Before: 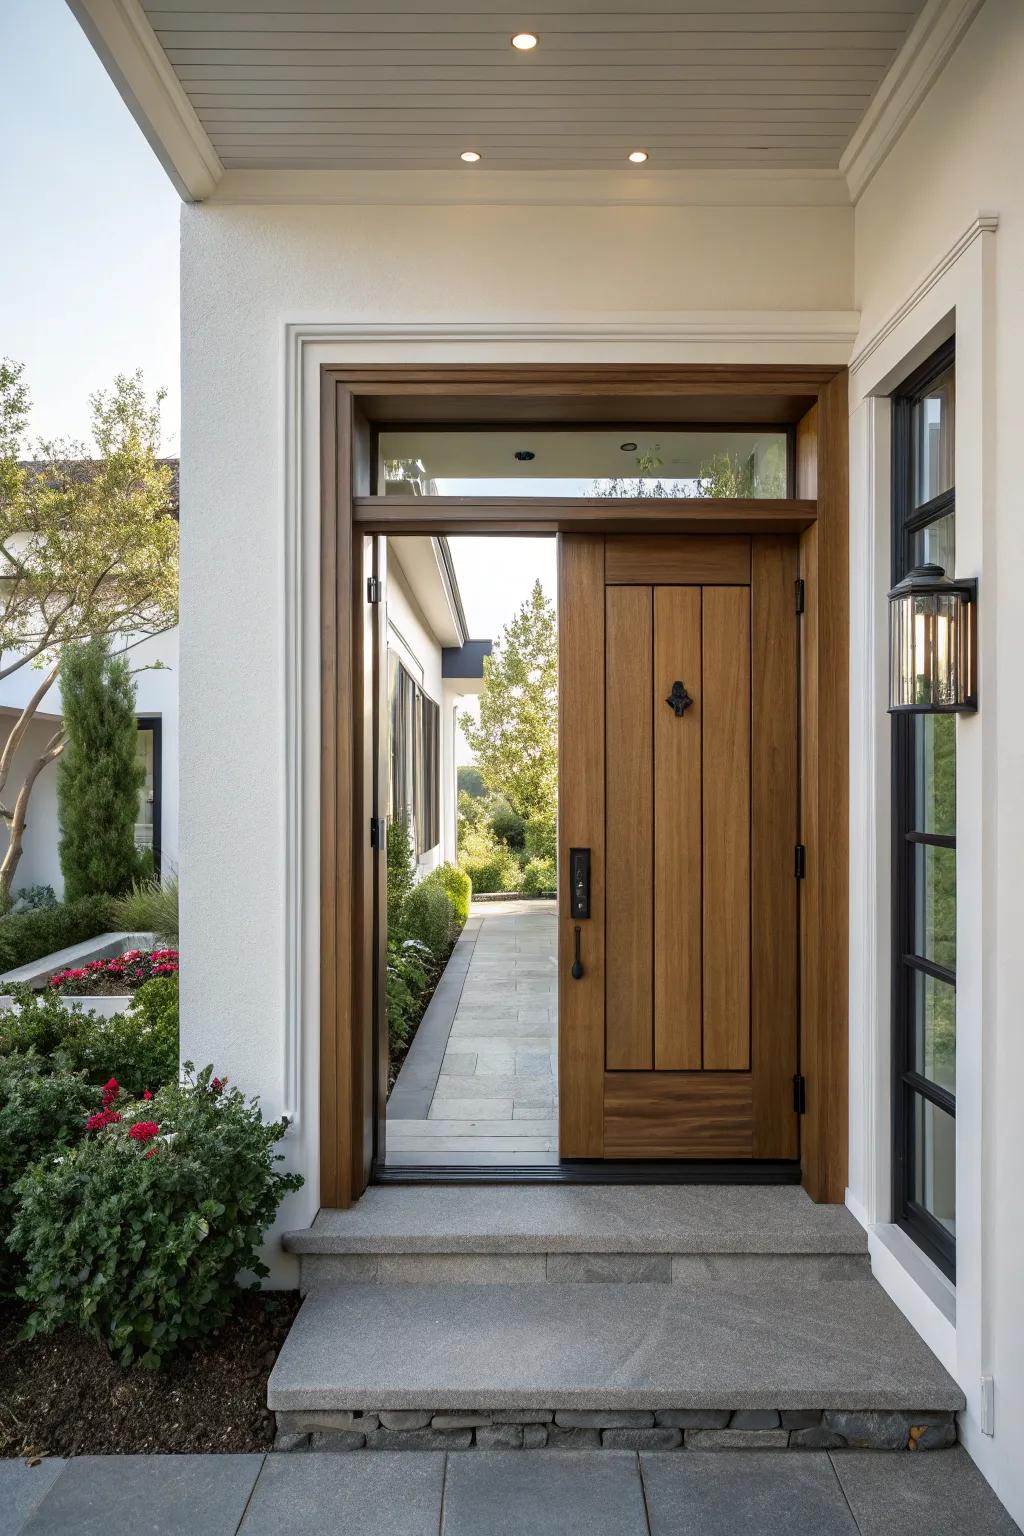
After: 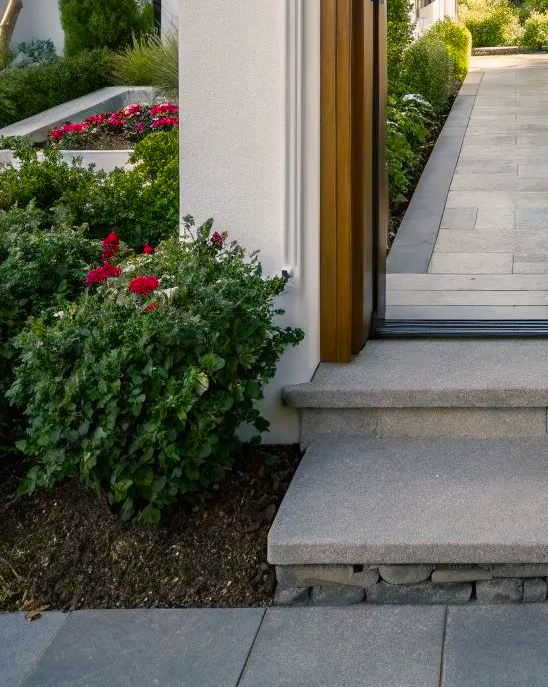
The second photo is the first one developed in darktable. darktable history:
color balance rgb: shadows lift › chroma 1.012%, shadows lift › hue 214.49°, highlights gain › chroma 2.843%, highlights gain › hue 62.65°, perceptual saturation grading › global saturation 26.362%, perceptual saturation grading › highlights -27.816%, perceptual saturation grading › mid-tones 15.596%, perceptual saturation grading › shadows 33.913%
crop and rotate: top 55.084%, right 46.43%, bottom 0.159%
